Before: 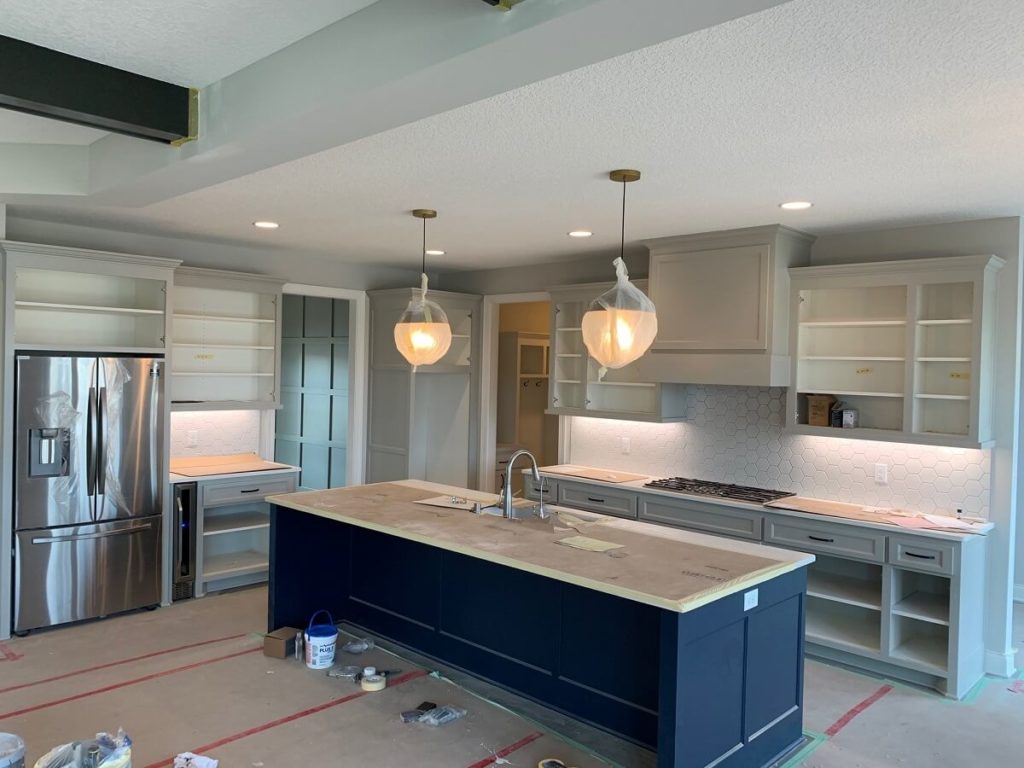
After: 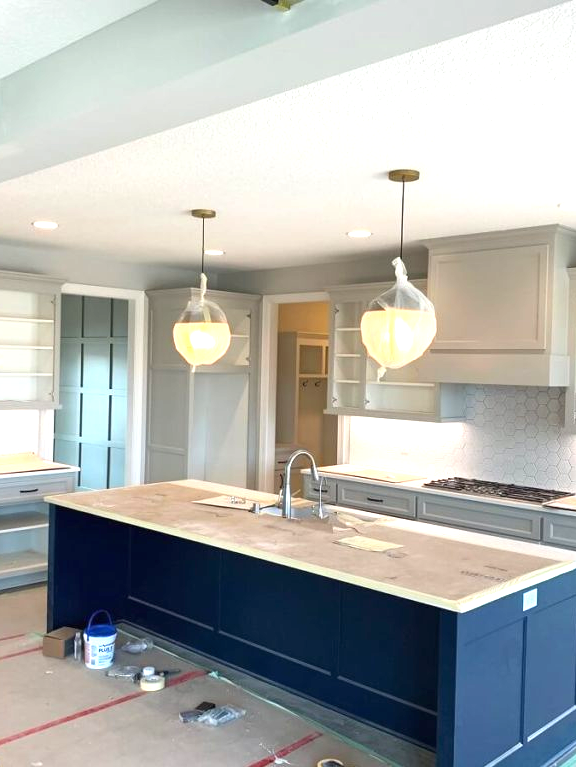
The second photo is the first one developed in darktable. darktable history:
exposure: black level correction 0, exposure 1.105 EV, compensate highlight preservation false
crop: left 21.651%, right 22.053%, bottom 0.013%
